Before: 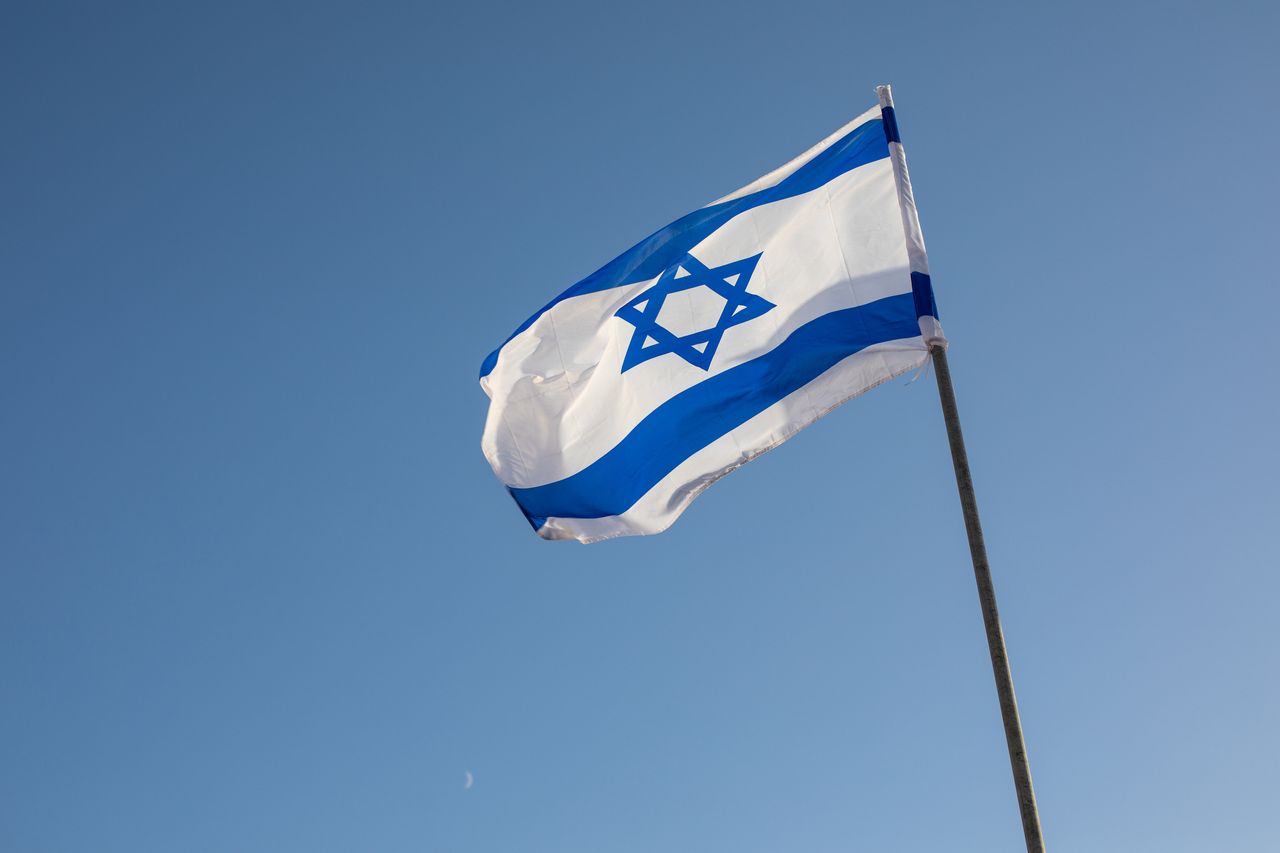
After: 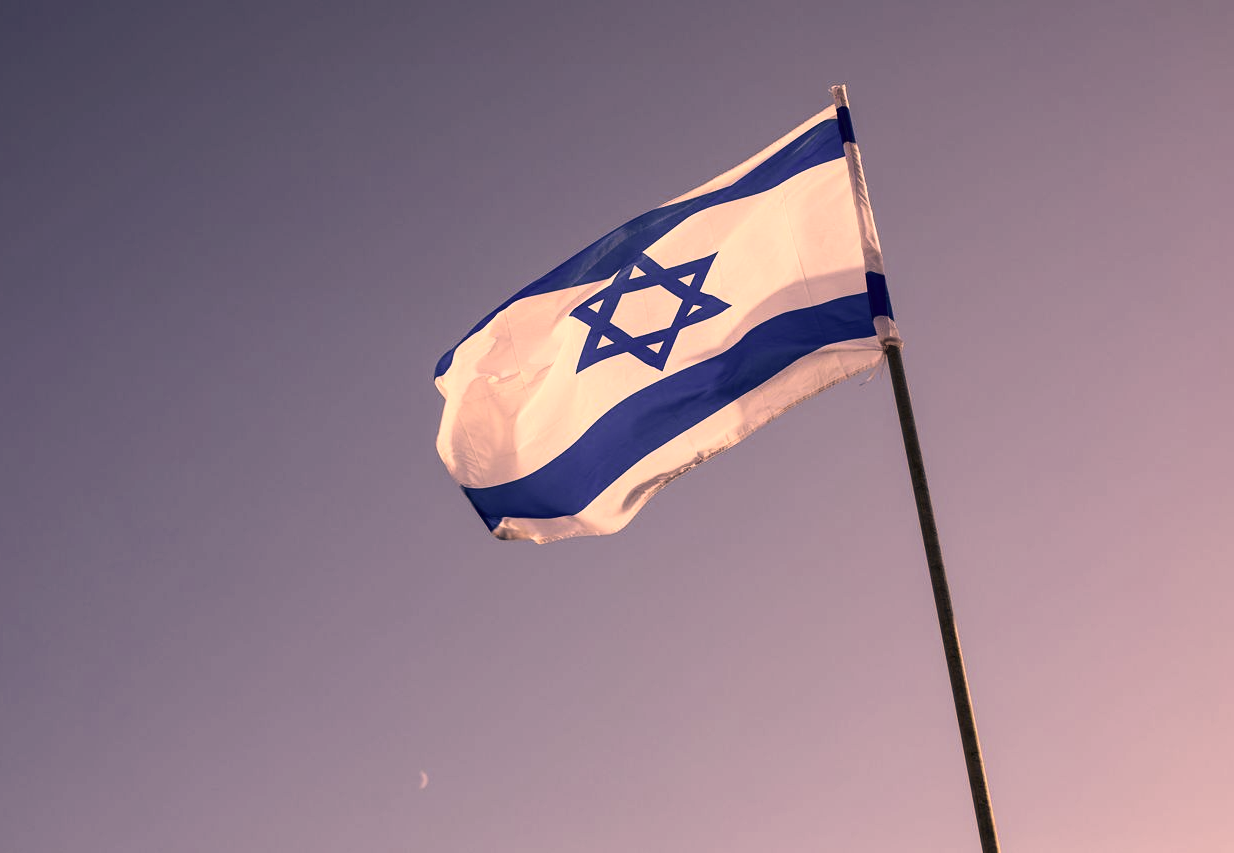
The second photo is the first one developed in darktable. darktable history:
crop and rotate: left 3.516%
contrast brightness saturation: contrast 0.195, brightness -0.111, saturation 0.097
color correction: highlights a* 39.35, highlights b* 39.8, saturation 0.693
exposure: exposure 0.206 EV, compensate exposure bias true, compensate highlight preservation false
